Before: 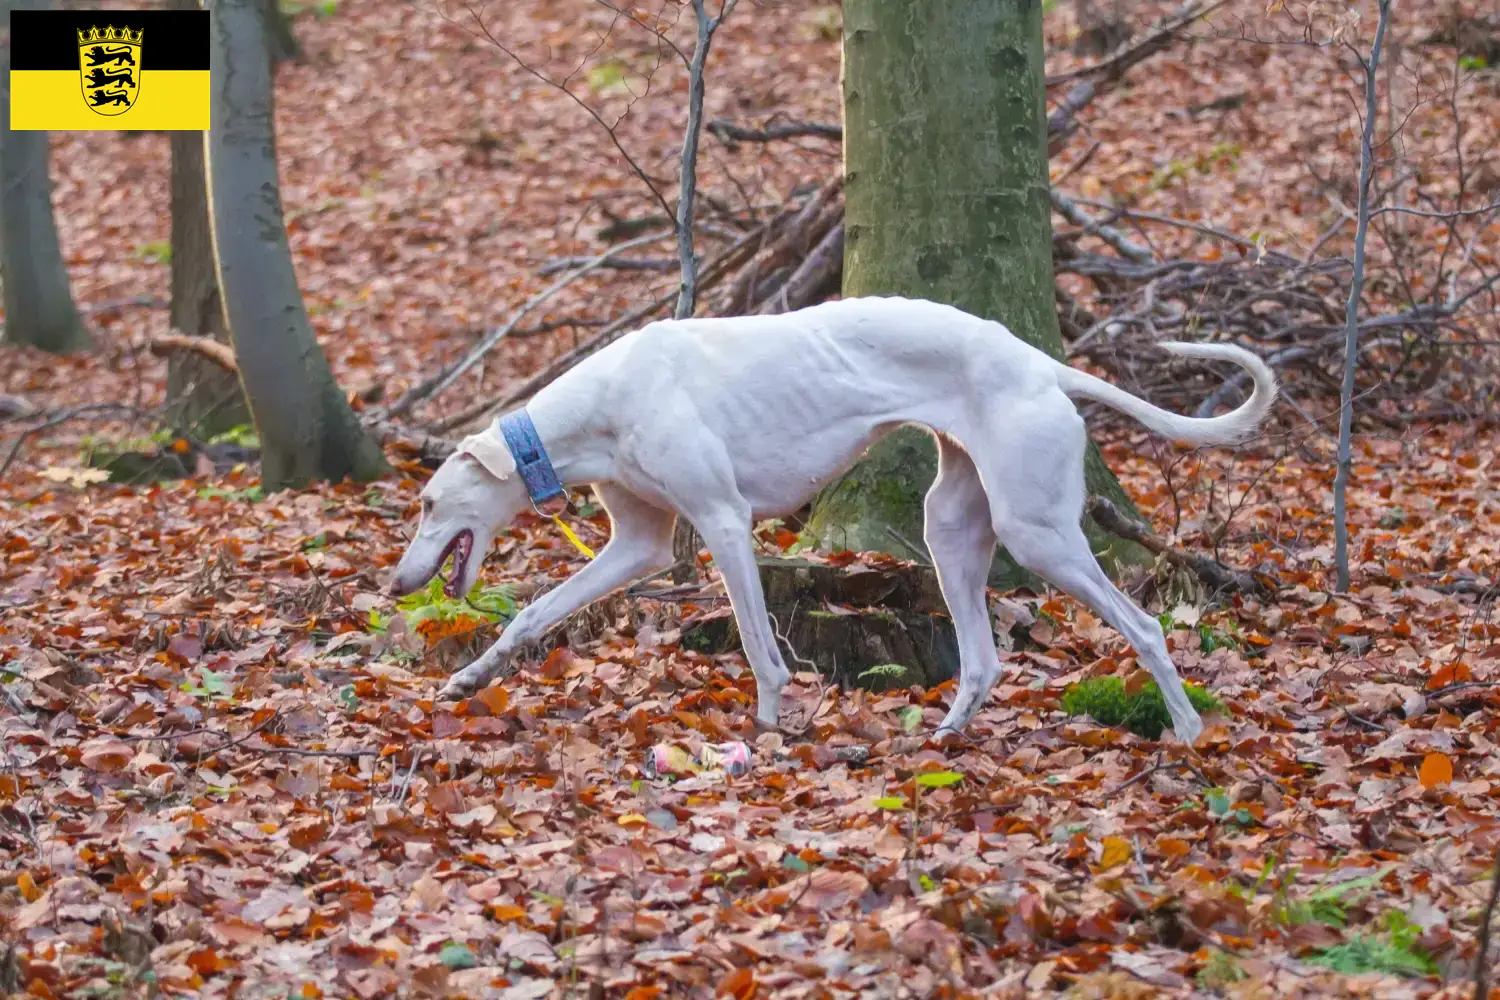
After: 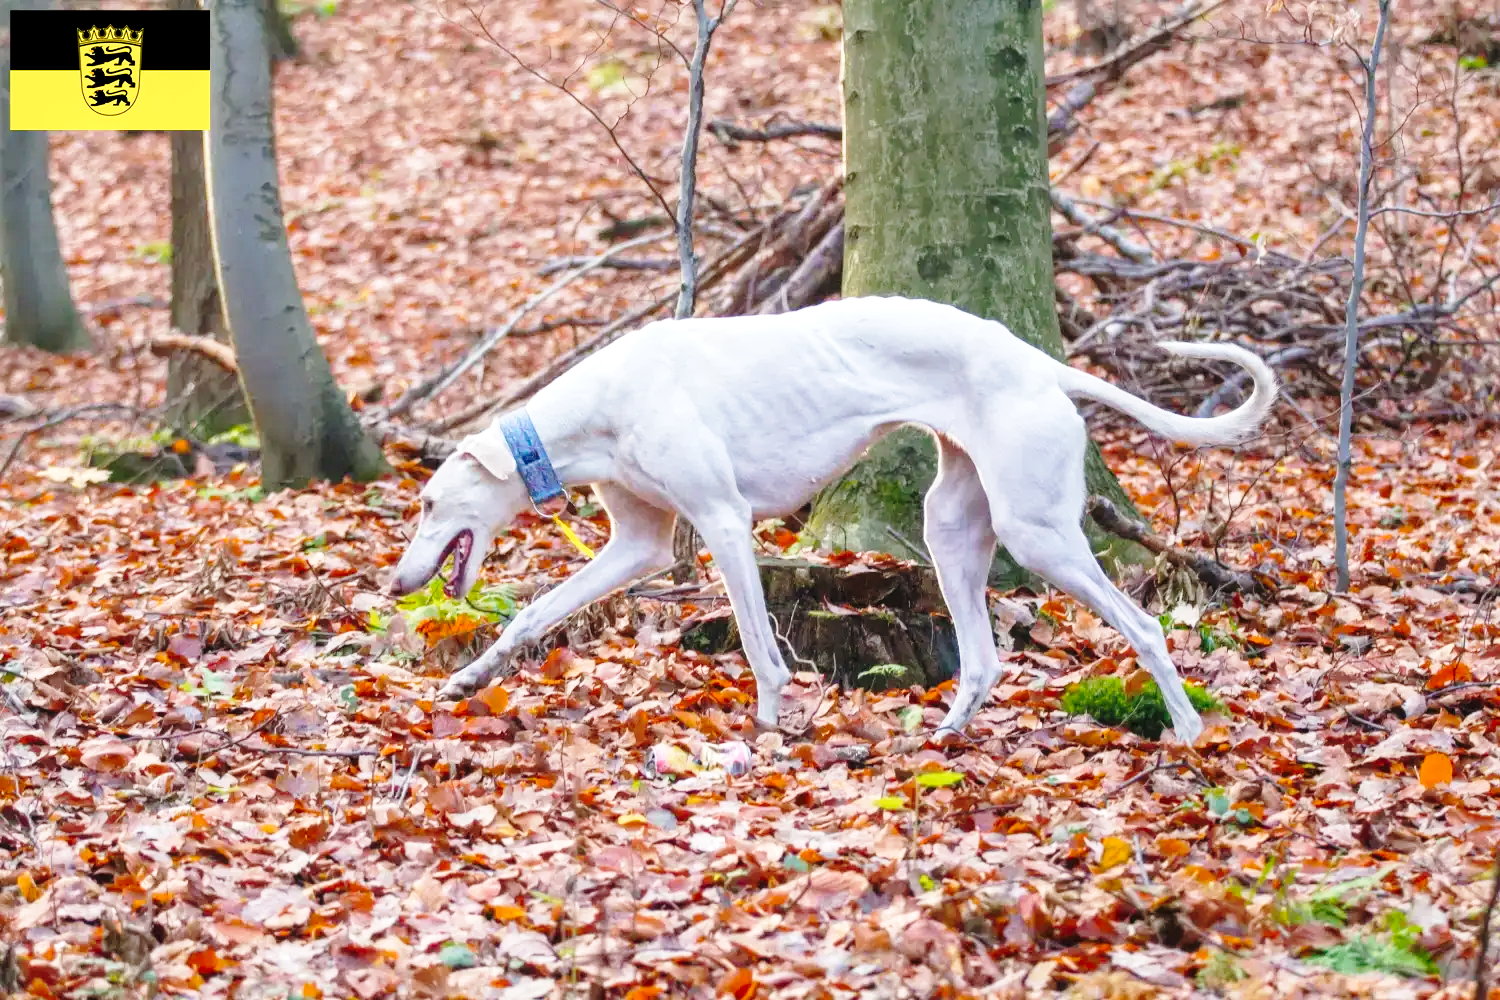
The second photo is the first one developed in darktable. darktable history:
base curve: curves: ch0 [(0, 0) (0.028, 0.03) (0.121, 0.232) (0.46, 0.748) (0.859, 0.968) (1, 1)], preserve colors none
local contrast: highlights 100%, shadows 100%, detail 120%, midtone range 0.2
